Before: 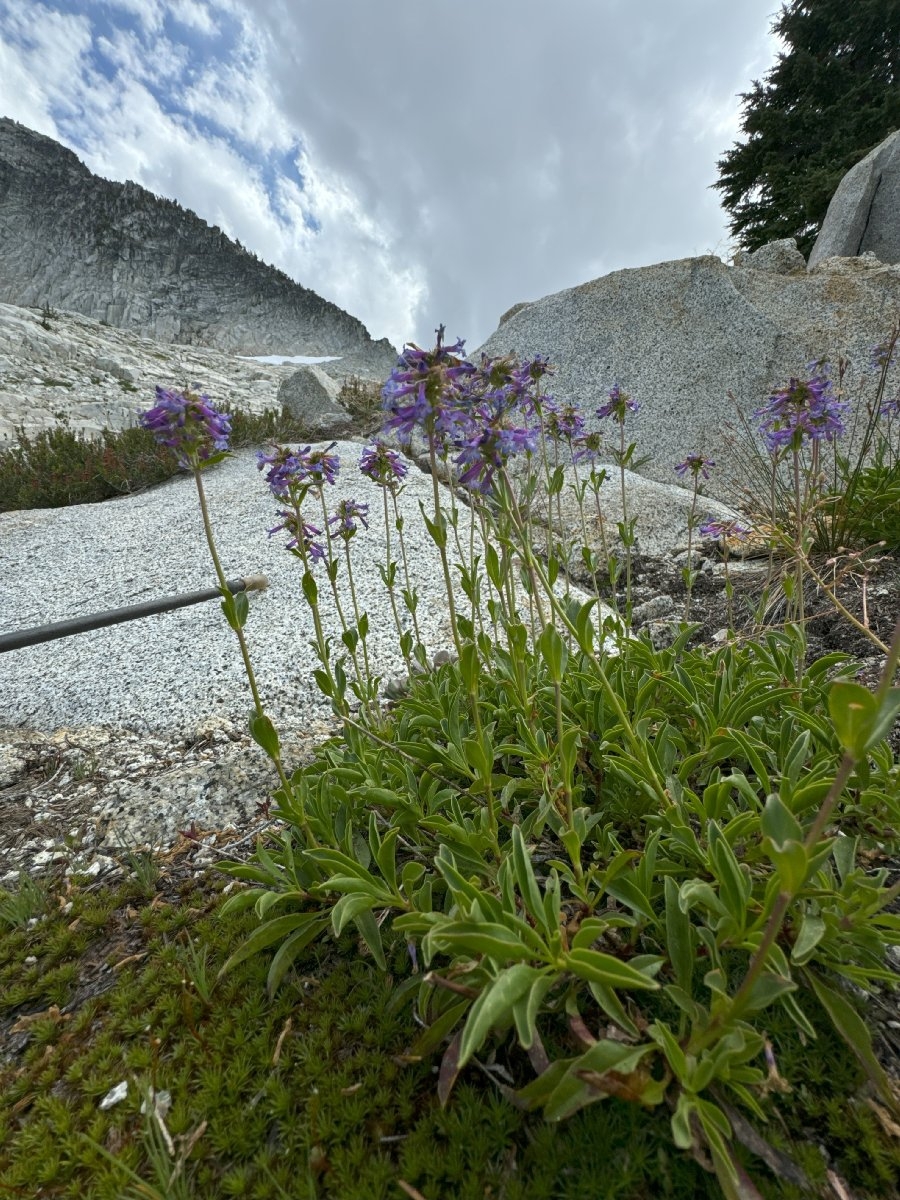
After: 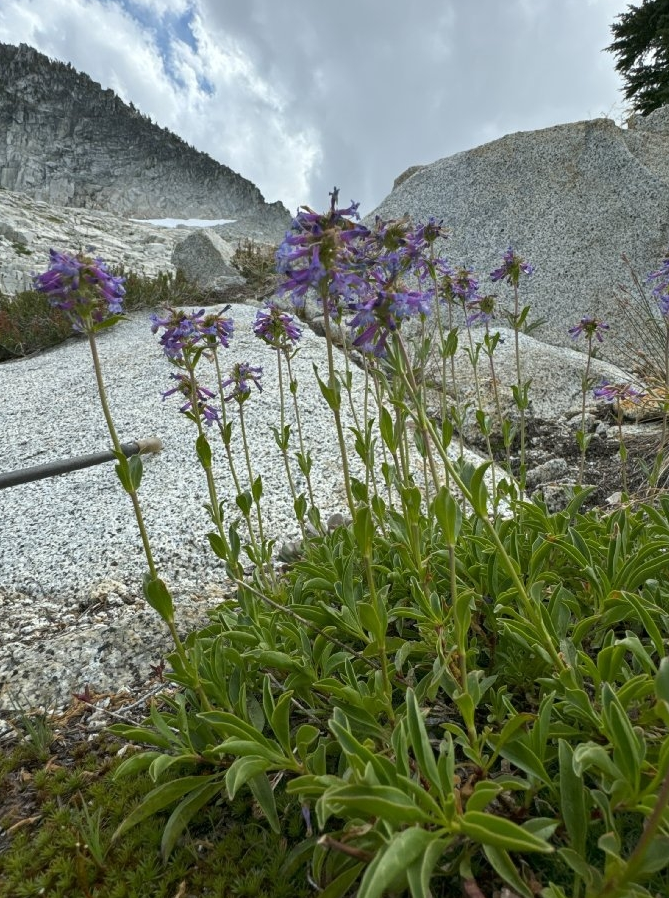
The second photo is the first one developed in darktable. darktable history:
crop and rotate: left 11.865%, top 11.476%, right 13.784%, bottom 13.69%
